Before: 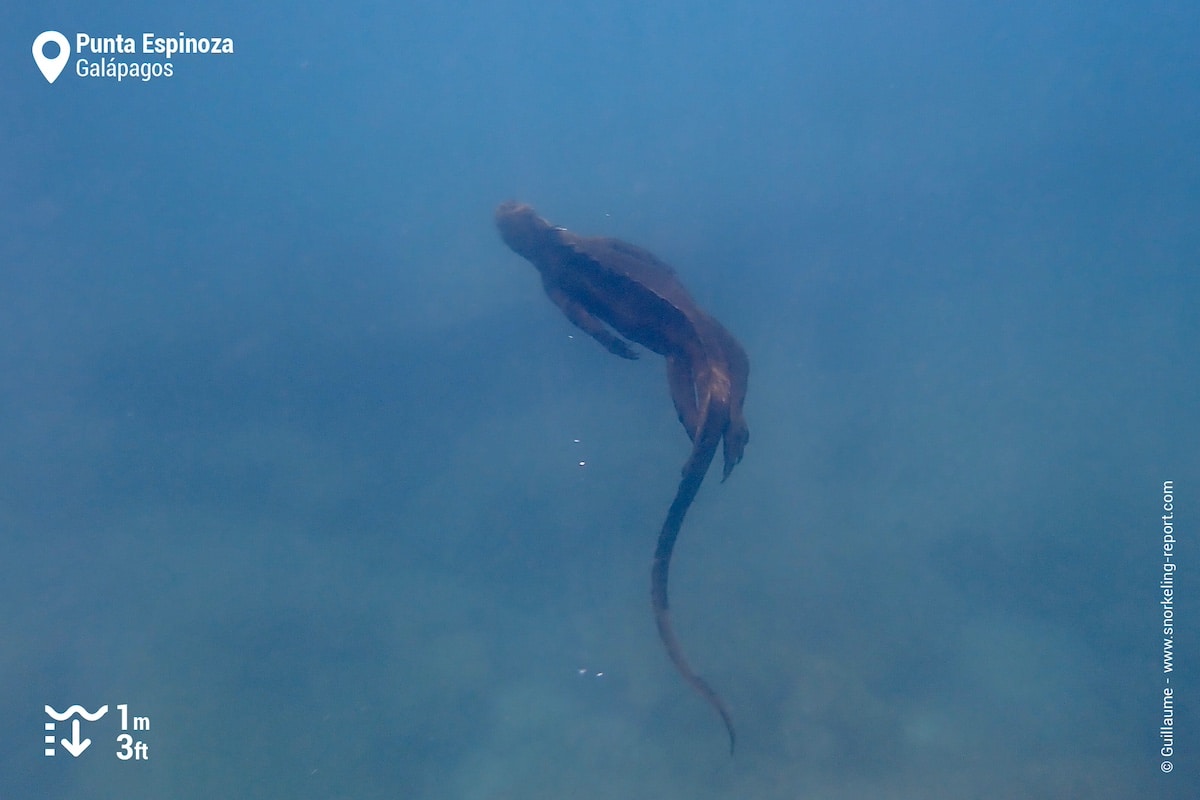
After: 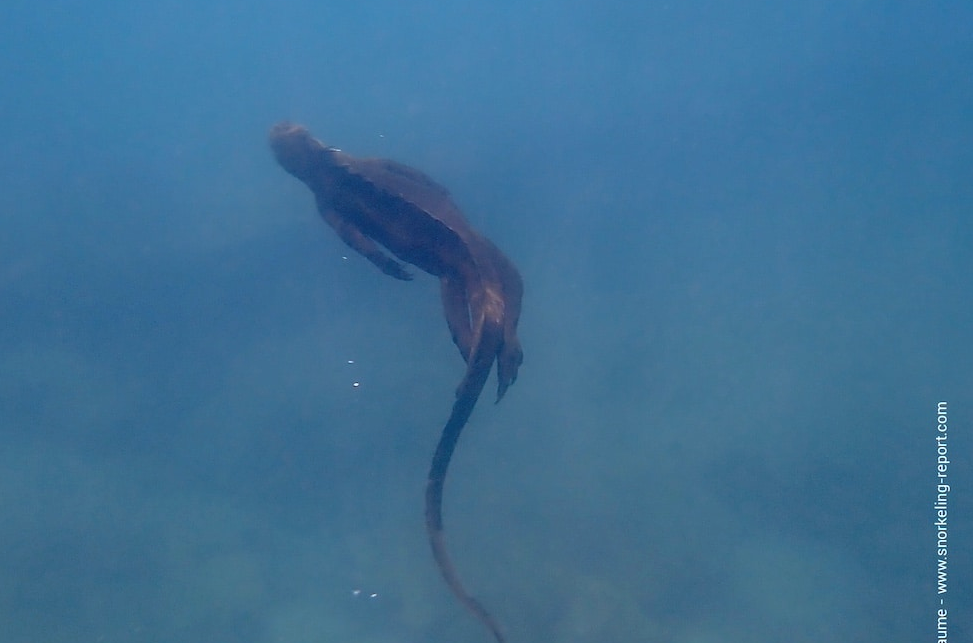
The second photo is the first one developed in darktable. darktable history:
shadows and highlights: shadows -29.59, highlights 29.61
color correction: highlights a* -2.89, highlights b* -2.86, shadows a* 1.95, shadows b* 2.84
crop: left 18.908%, top 9.938%, right 0.001%, bottom 9.575%
